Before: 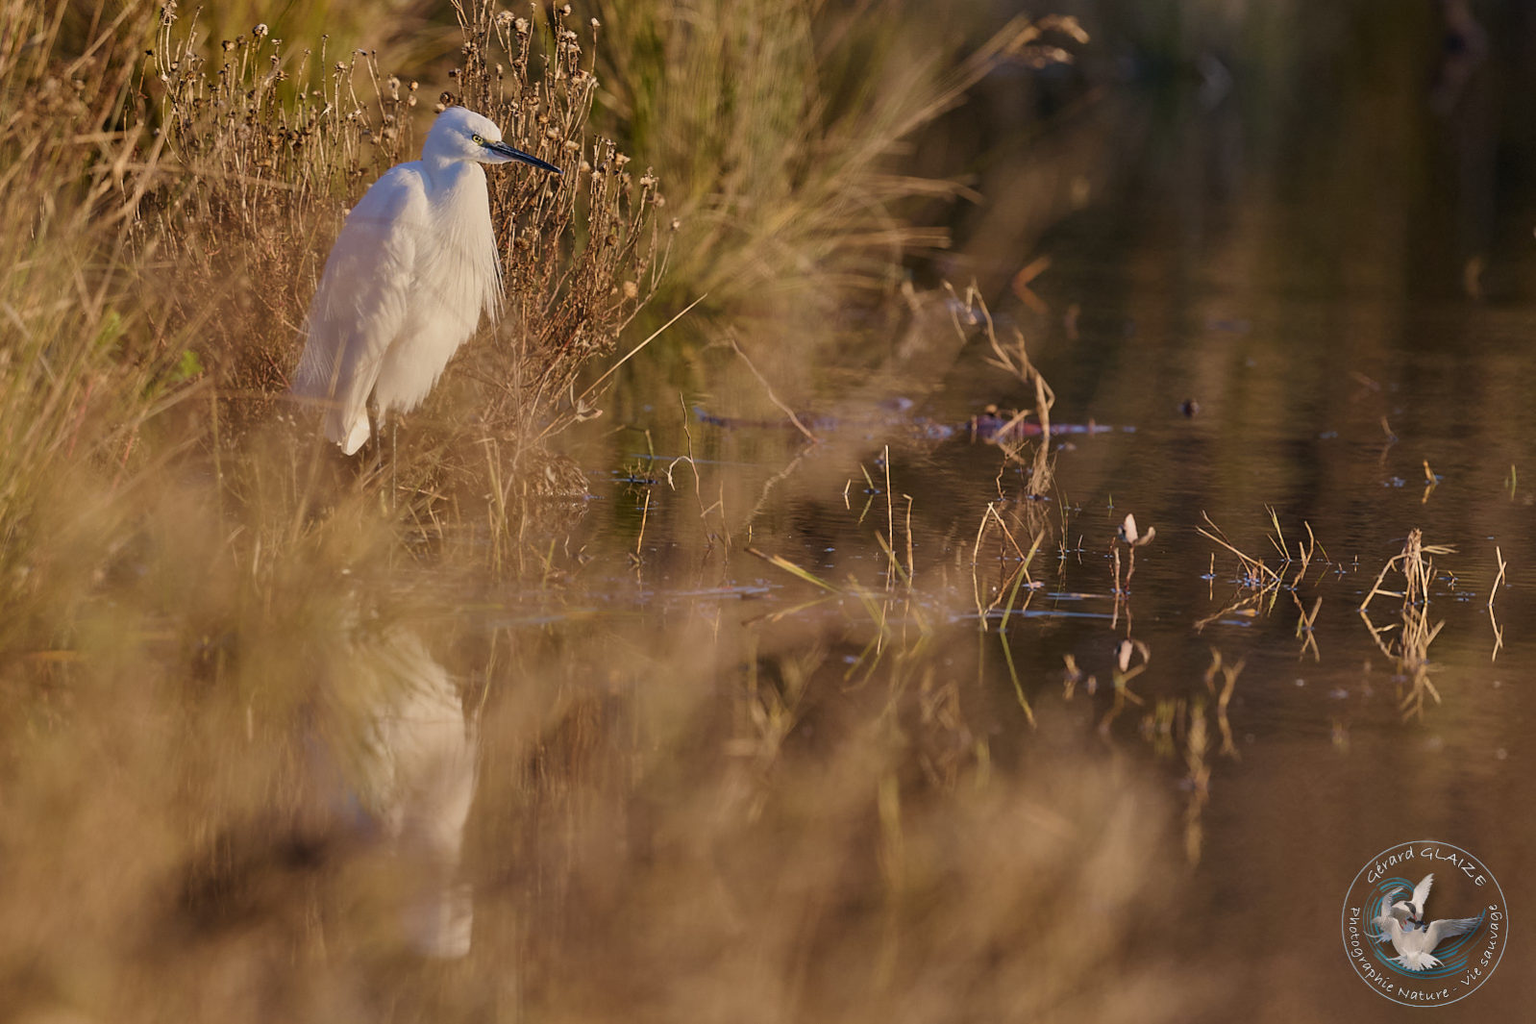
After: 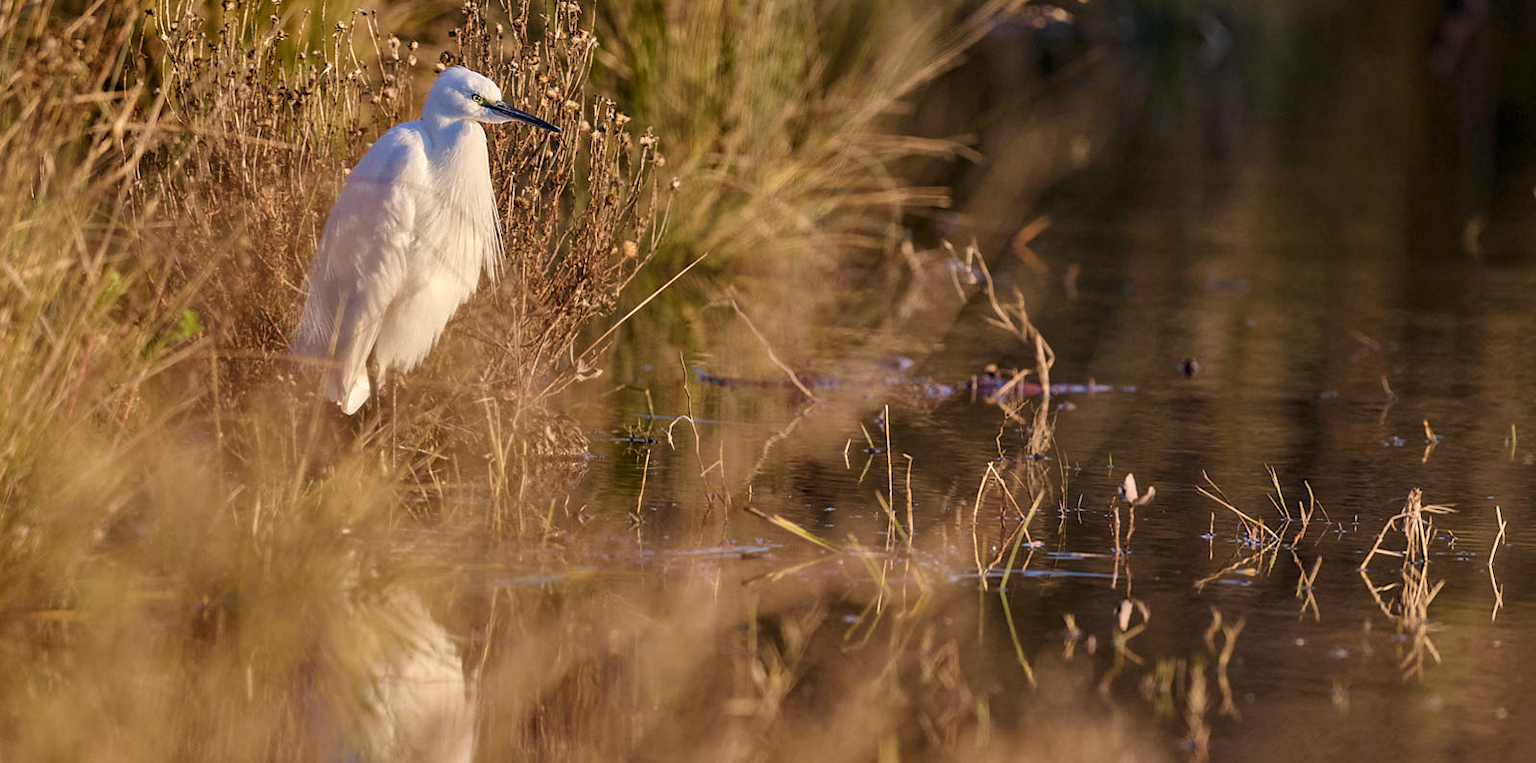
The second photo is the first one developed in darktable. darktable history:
crop: top 4.015%, bottom 21.339%
haze removal: compatibility mode true, adaptive false
tone equalizer: -8 EV -0.456 EV, -7 EV -0.377 EV, -6 EV -0.313 EV, -5 EV -0.199 EV, -3 EV 0.211 EV, -2 EV 0.307 EV, -1 EV 0.385 EV, +0 EV 0.39 EV, smoothing diameter 24.95%, edges refinement/feathering 7.92, preserve details guided filter
local contrast: on, module defaults
